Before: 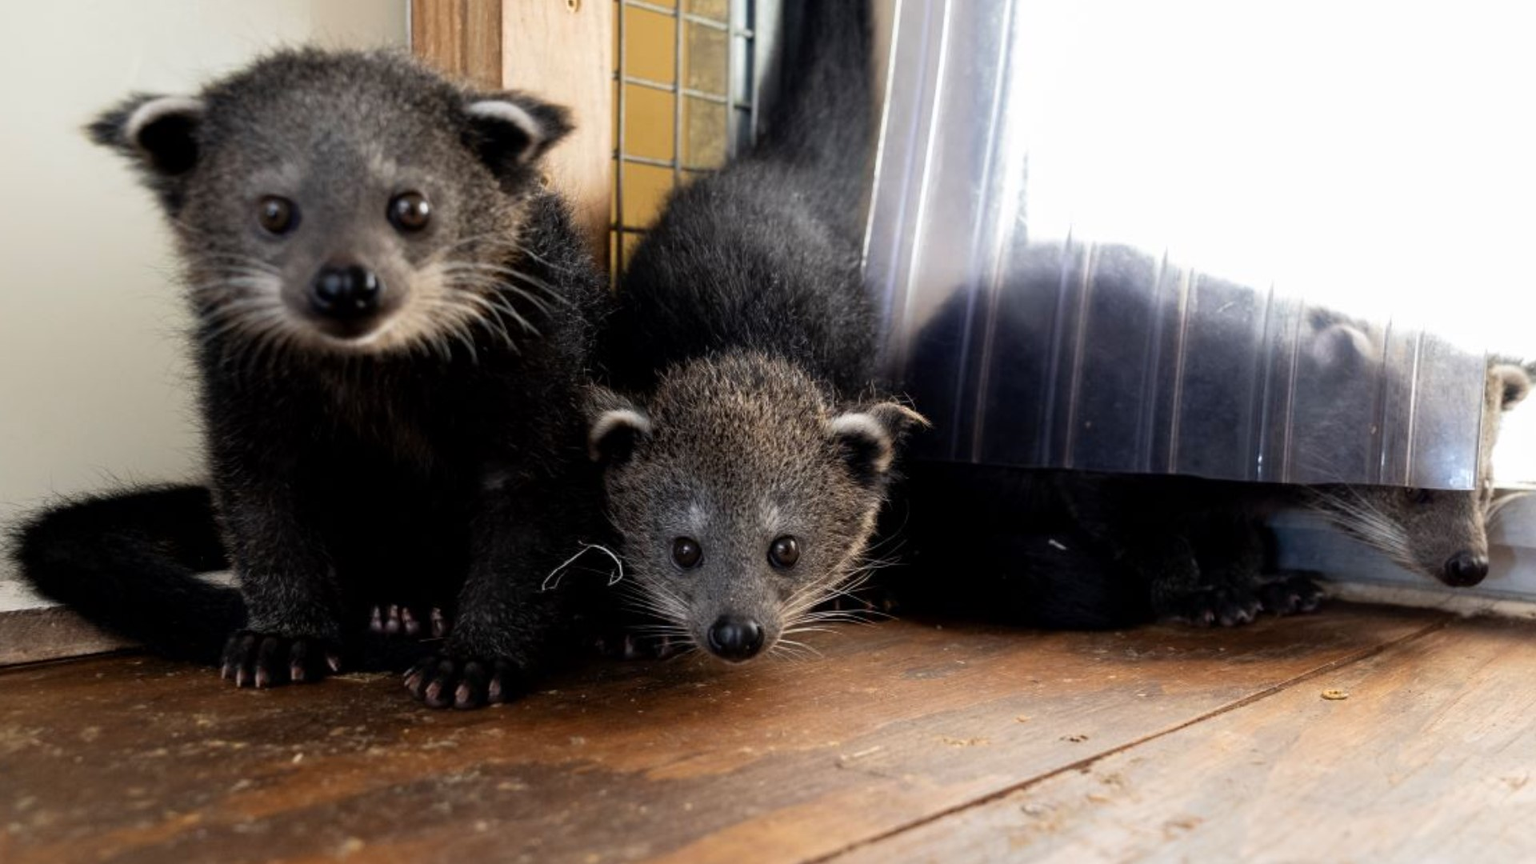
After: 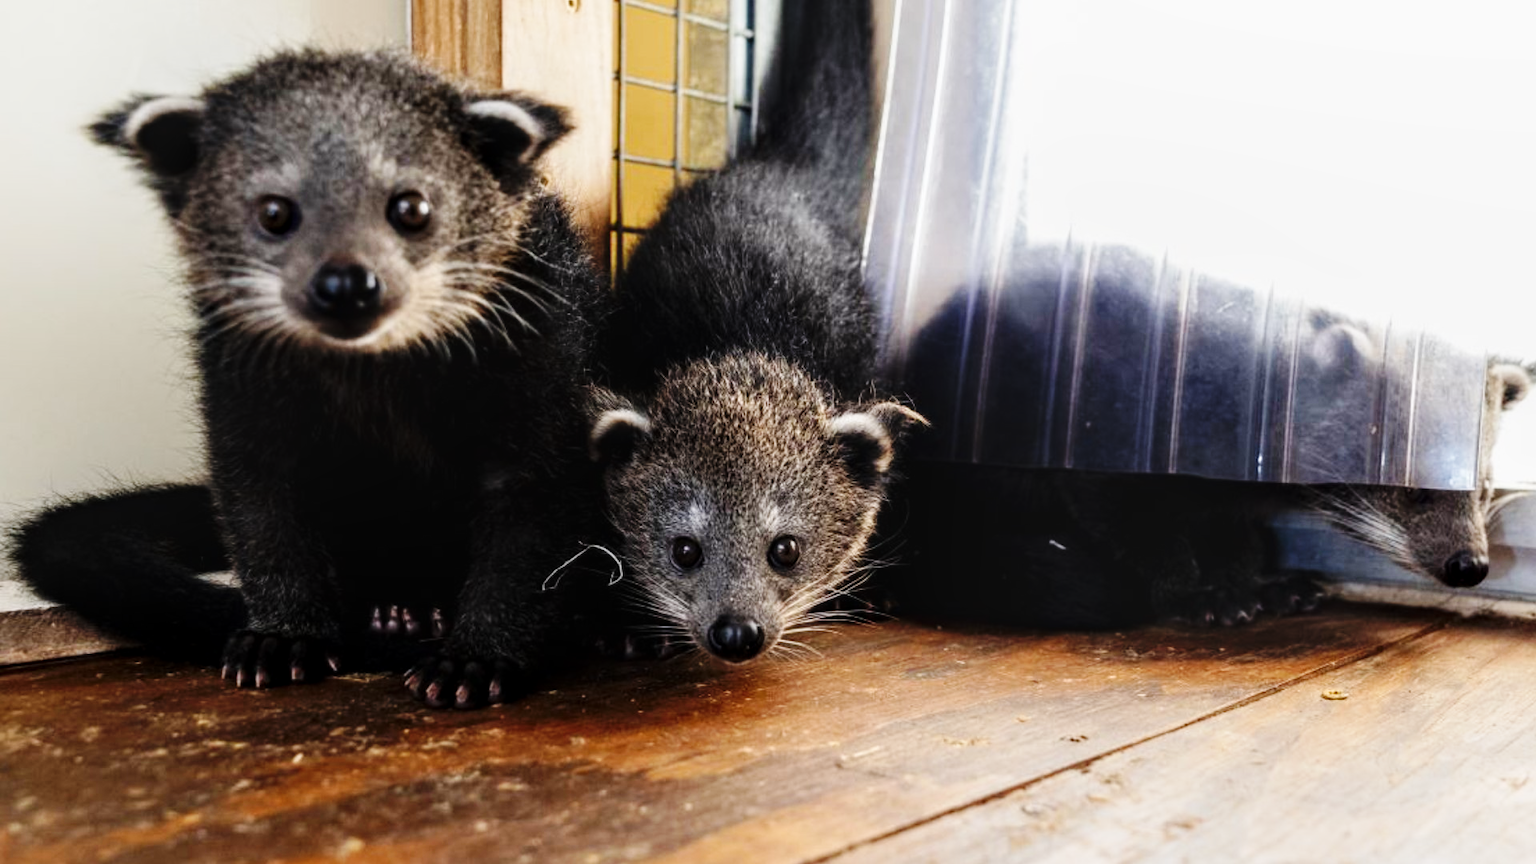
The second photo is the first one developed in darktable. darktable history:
base curve: curves: ch0 [(0, 0) (0.036, 0.025) (0.121, 0.166) (0.206, 0.329) (0.605, 0.79) (1, 1)], preserve colors none
local contrast: on, module defaults
